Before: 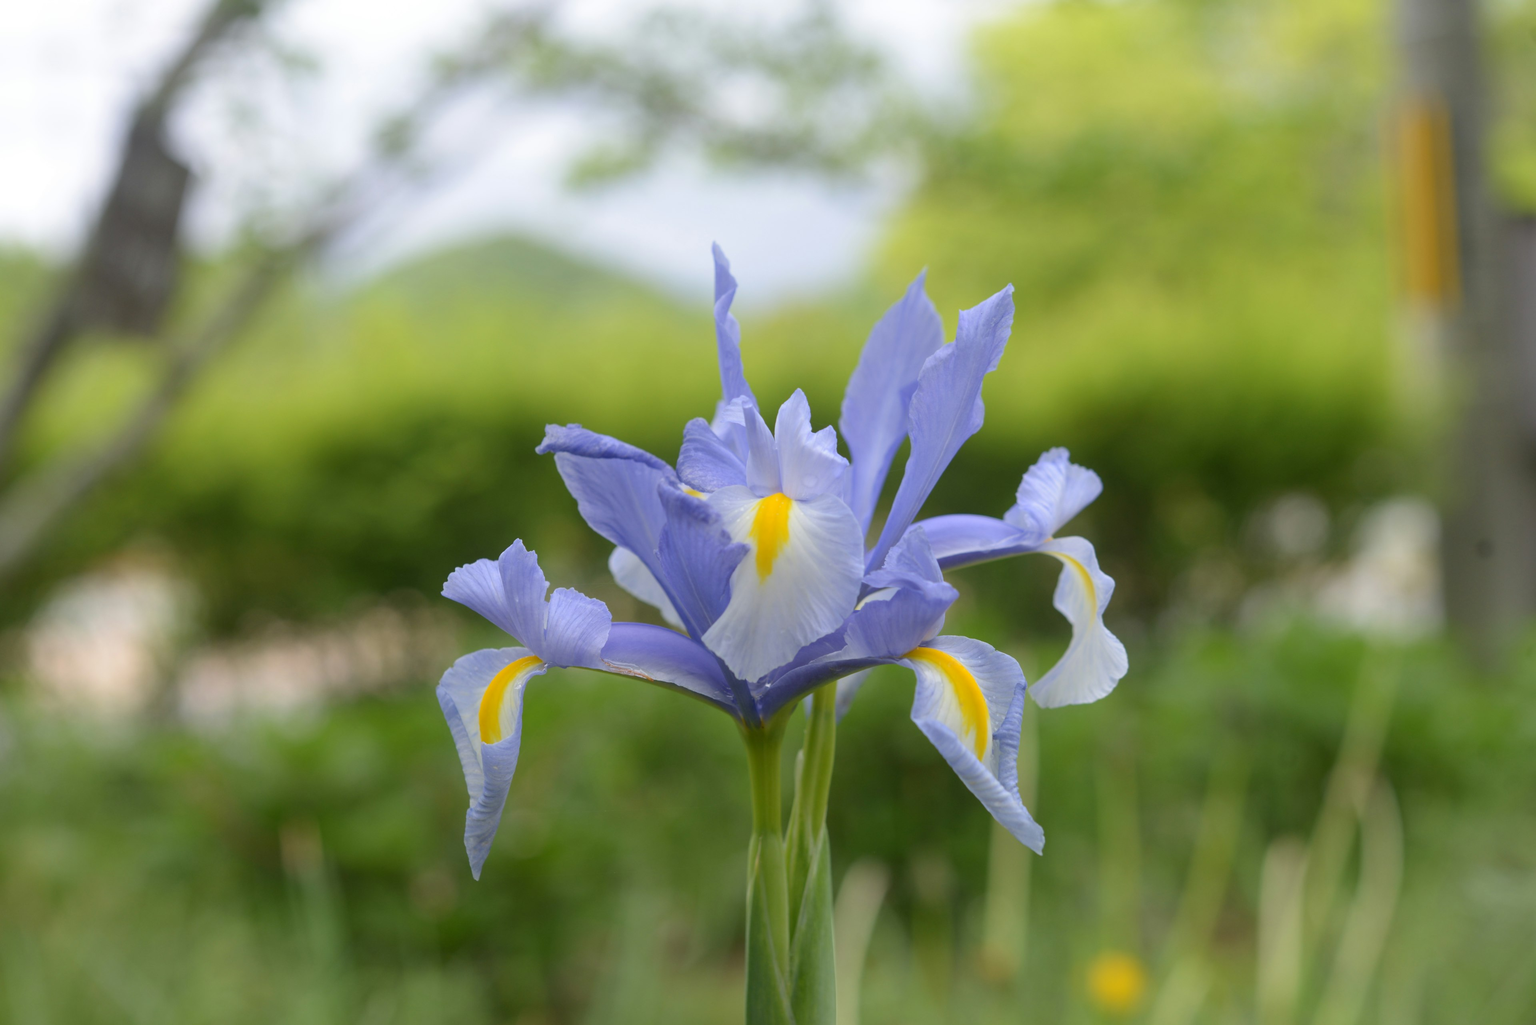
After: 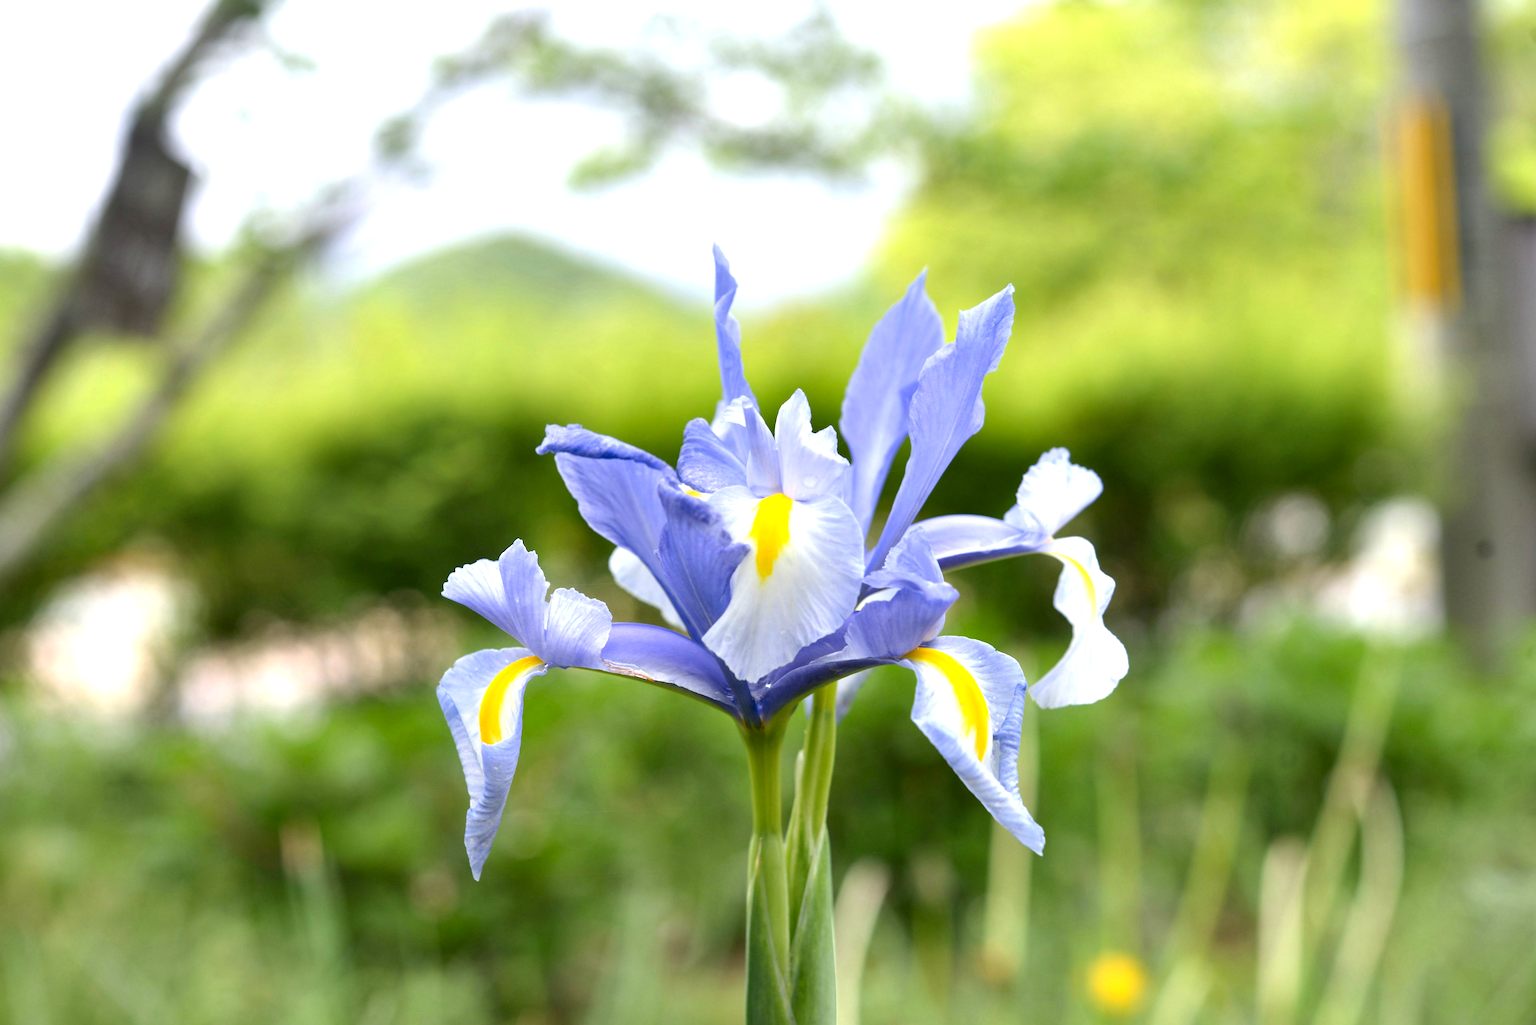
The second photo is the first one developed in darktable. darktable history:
exposure: exposure 0.748 EV, compensate highlight preservation false
contrast equalizer: y [[0.6 ×6], [0.55 ×6], [0 ×6], [0 ×6], [0 ×6]]
